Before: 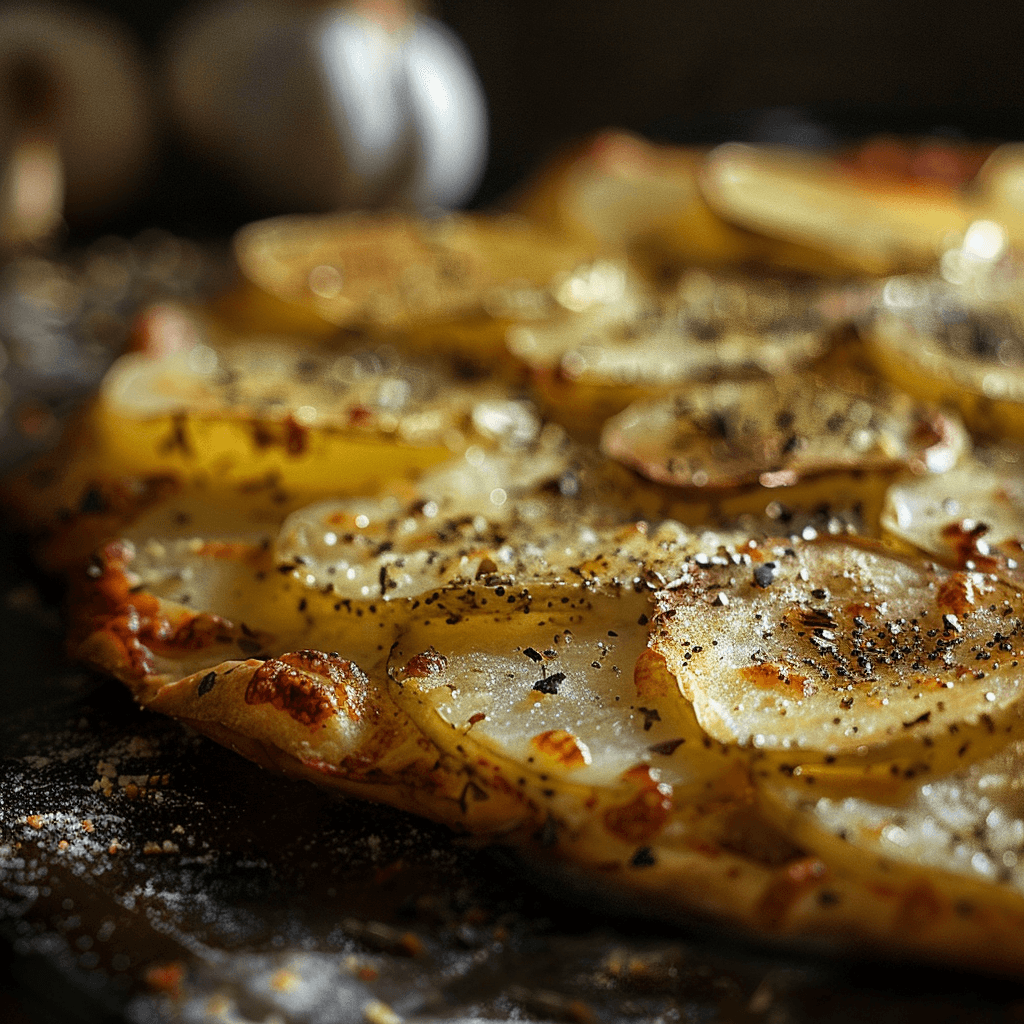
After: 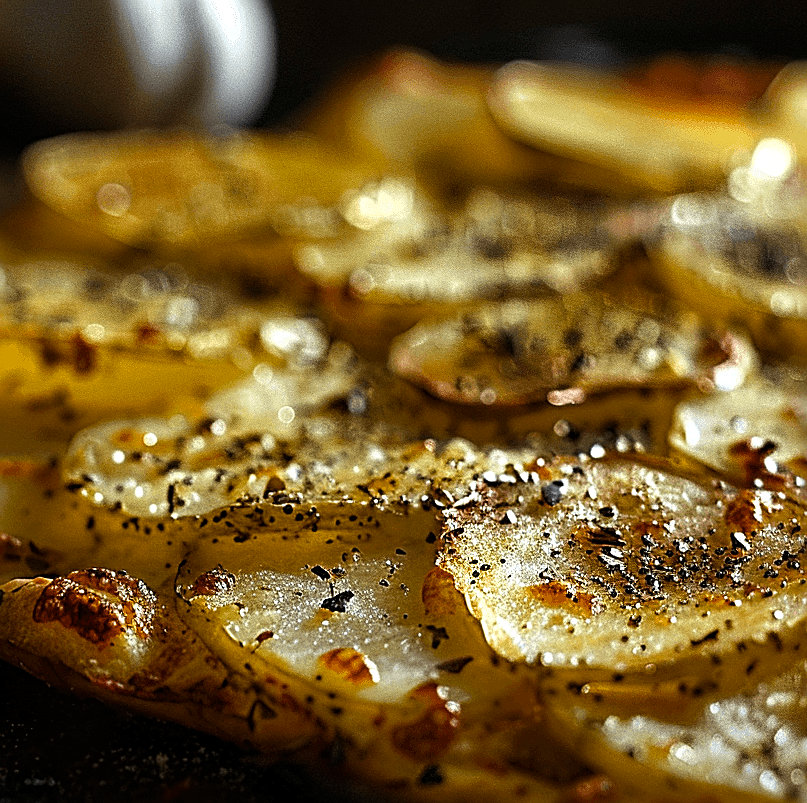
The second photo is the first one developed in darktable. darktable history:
crop and rotate: left 20.78%, top 8.099%, right 0.334%, bottom 13.444%
color balance rgb: perceptual saturation grading › global saturation 9.721%, global vibrance 9.442%, contrast 15.581%, saturation formula JzAzBz (2021)
sharpen: radius 2.582, amount 0.693
